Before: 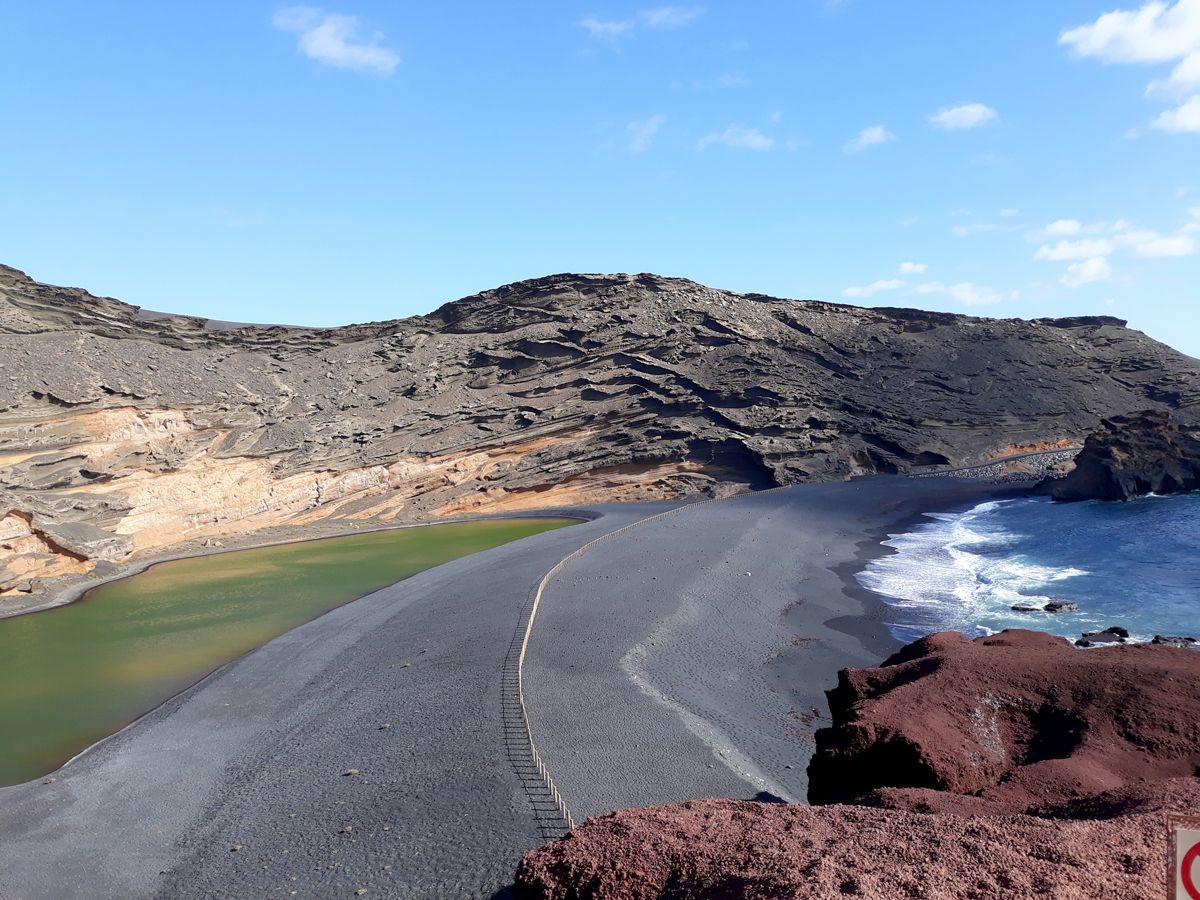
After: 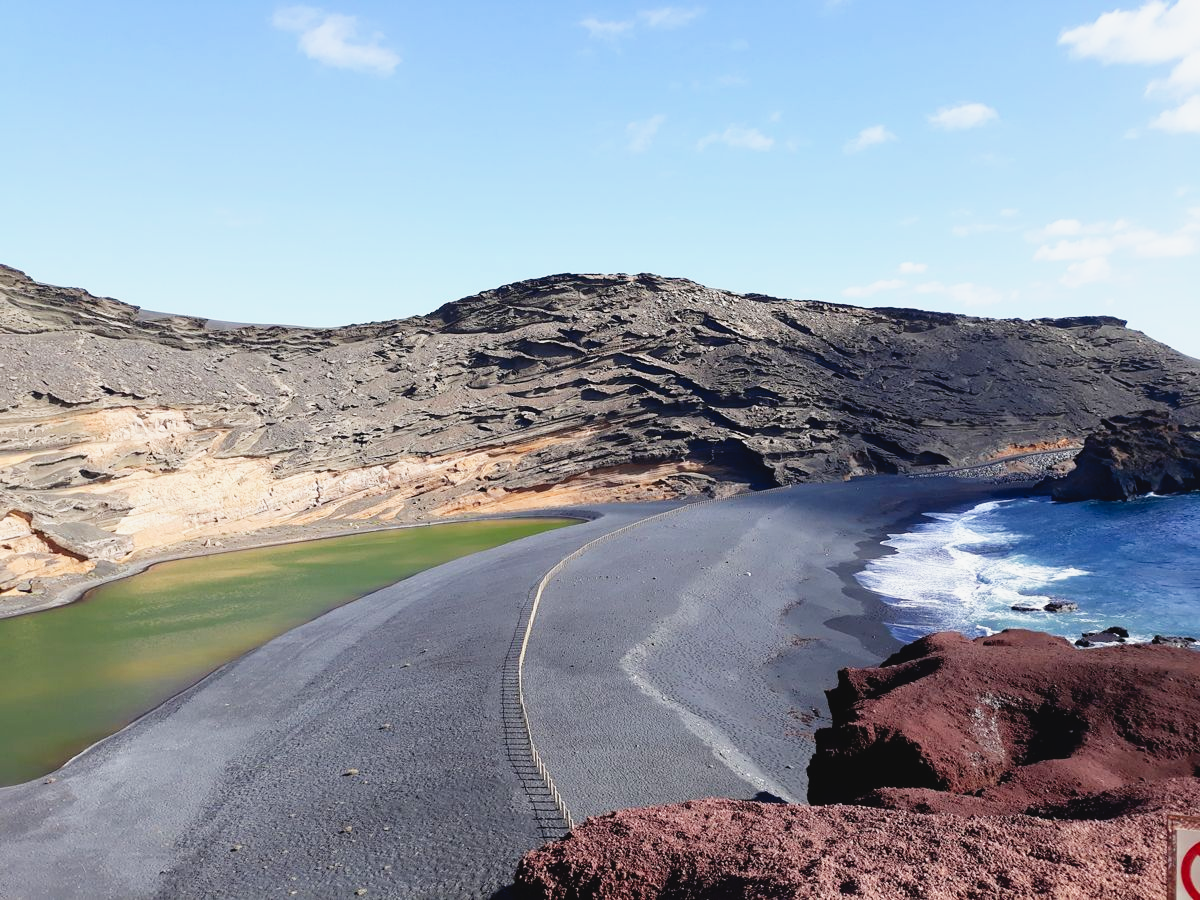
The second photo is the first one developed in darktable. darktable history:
tone curve: curves: ch0 [(0, 0.039) (0.104, 0.094) (0.285, 0.301) (0.689, 0.764) (0.89, 0.926) (0.994, 0.971)]; ch1 [(0, 0) (0.337, 0.249) (0.437, 0.411) (0.485, 0.487) (0.515, 0.514) (0.566, 0.563) (0.641, 0.655) (1, 1)]; ch2 [(0, 0) (0.314, 0.301) (0.421, 0.411) (0.502, 0.505) (0.528, 0.54) (0.557, 0.555) (0.612, 0.583) (0.722, 0.67) (1, 1)], preserve colors none
